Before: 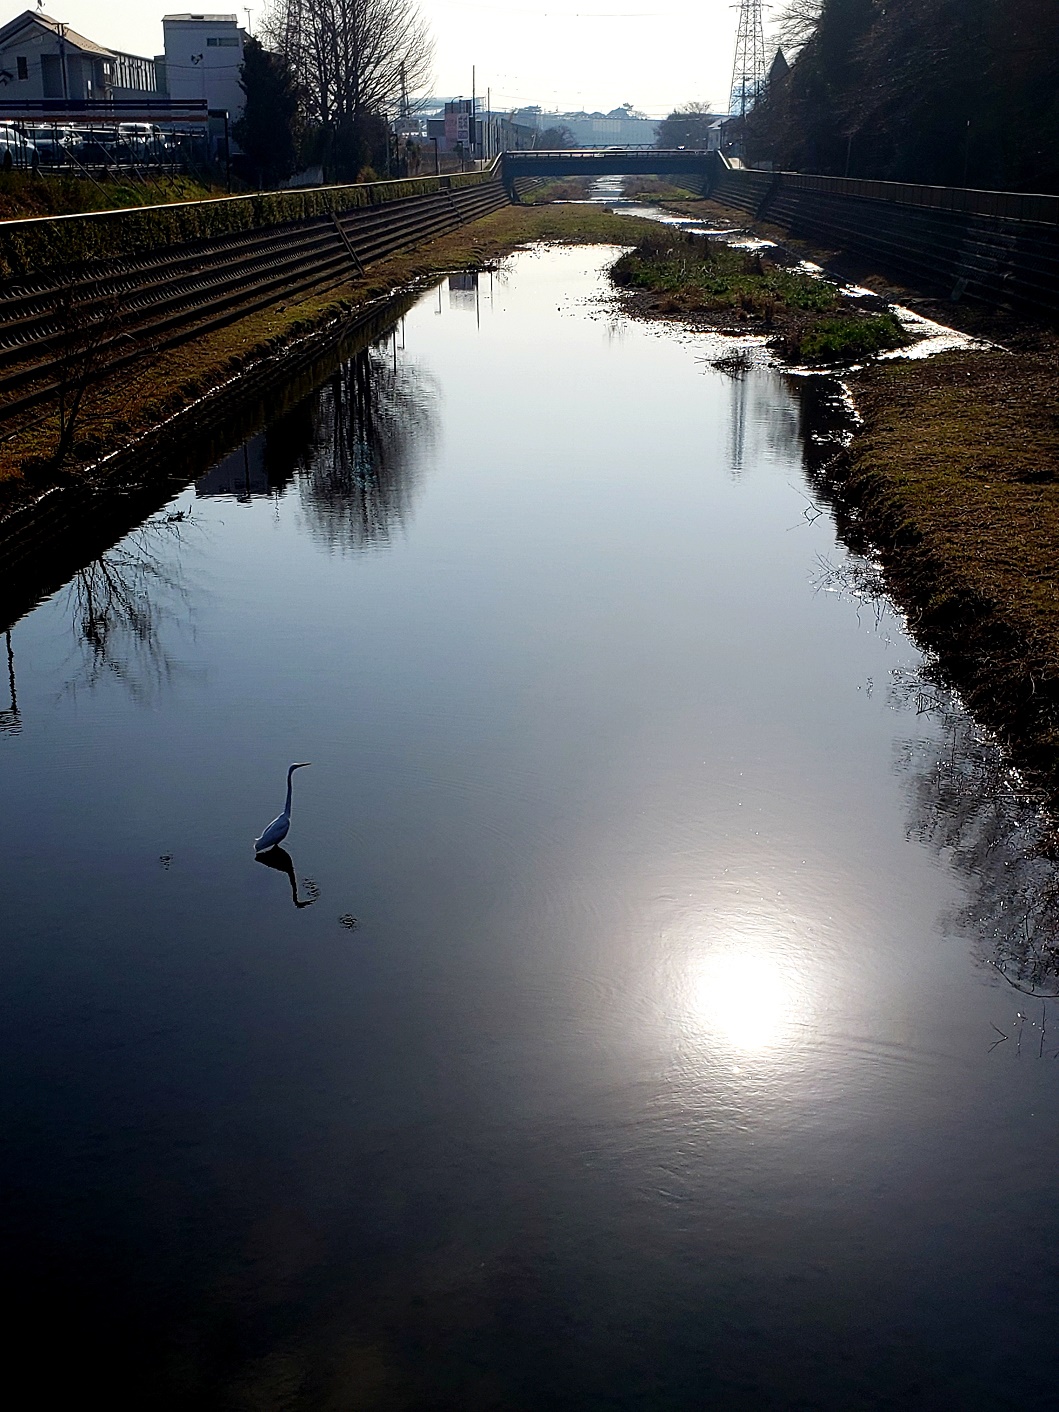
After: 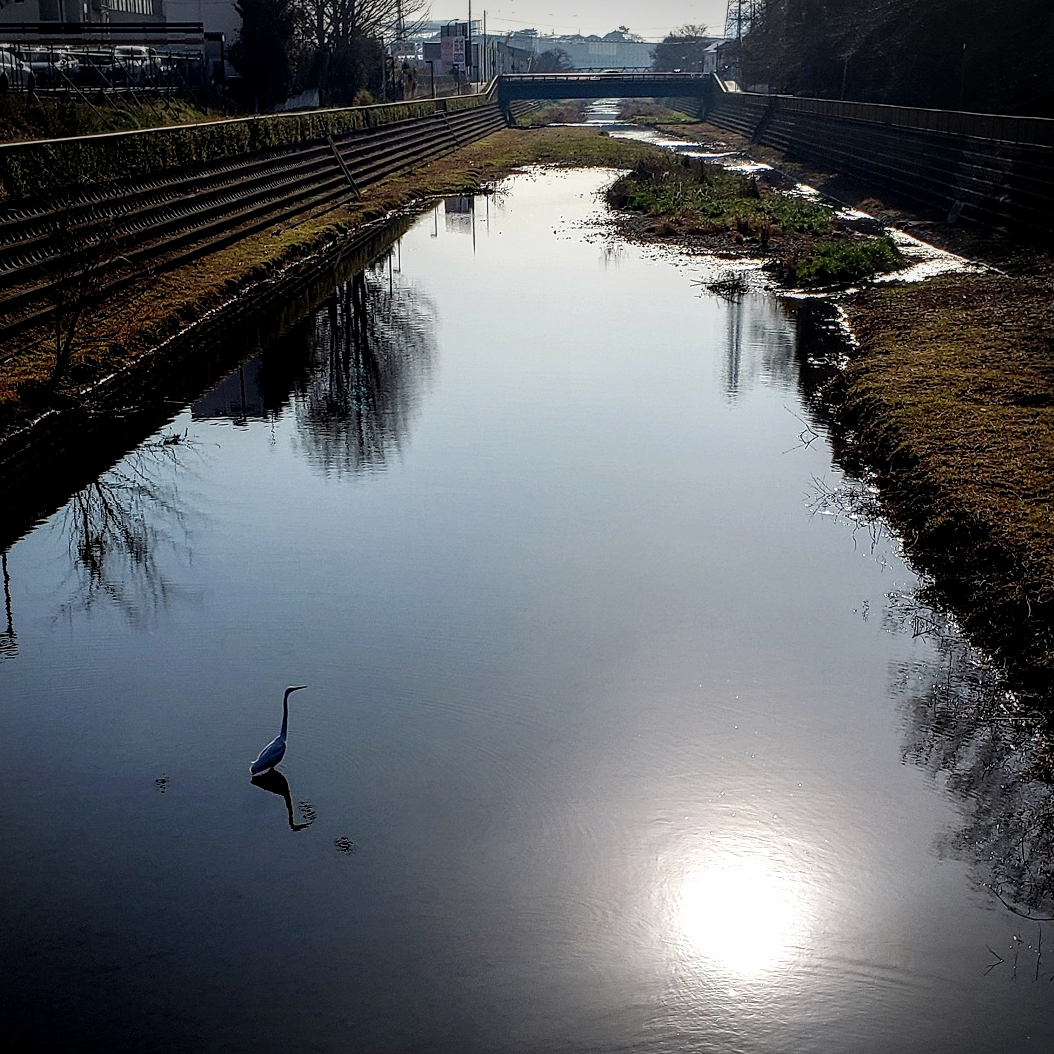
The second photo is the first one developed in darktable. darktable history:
crop: left 0.398%, top 5.498%, bottom 19.825%
vignetting: fall-off start 97.24%, width/height ratio 1.185
local contrast: highlights 20%, detail 150%
